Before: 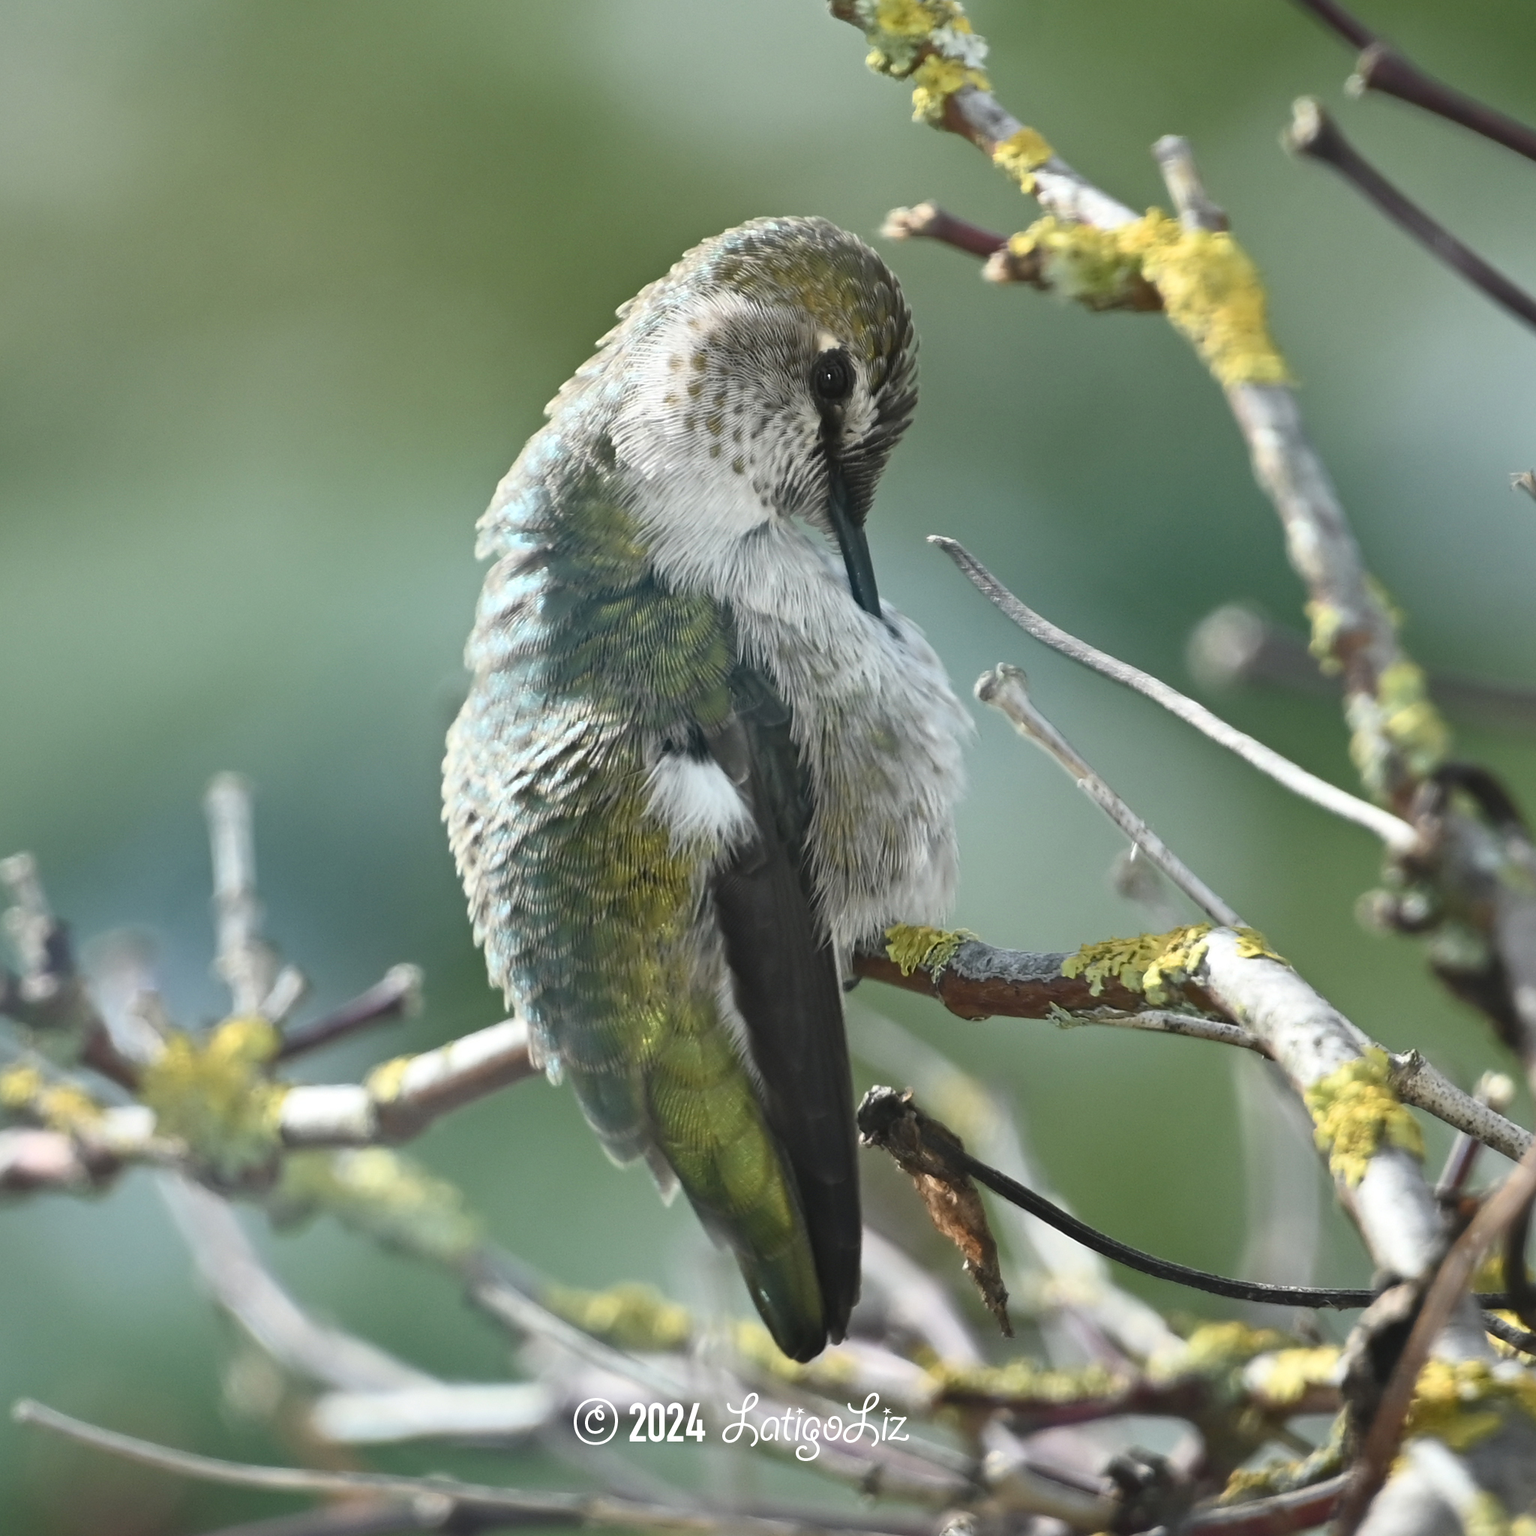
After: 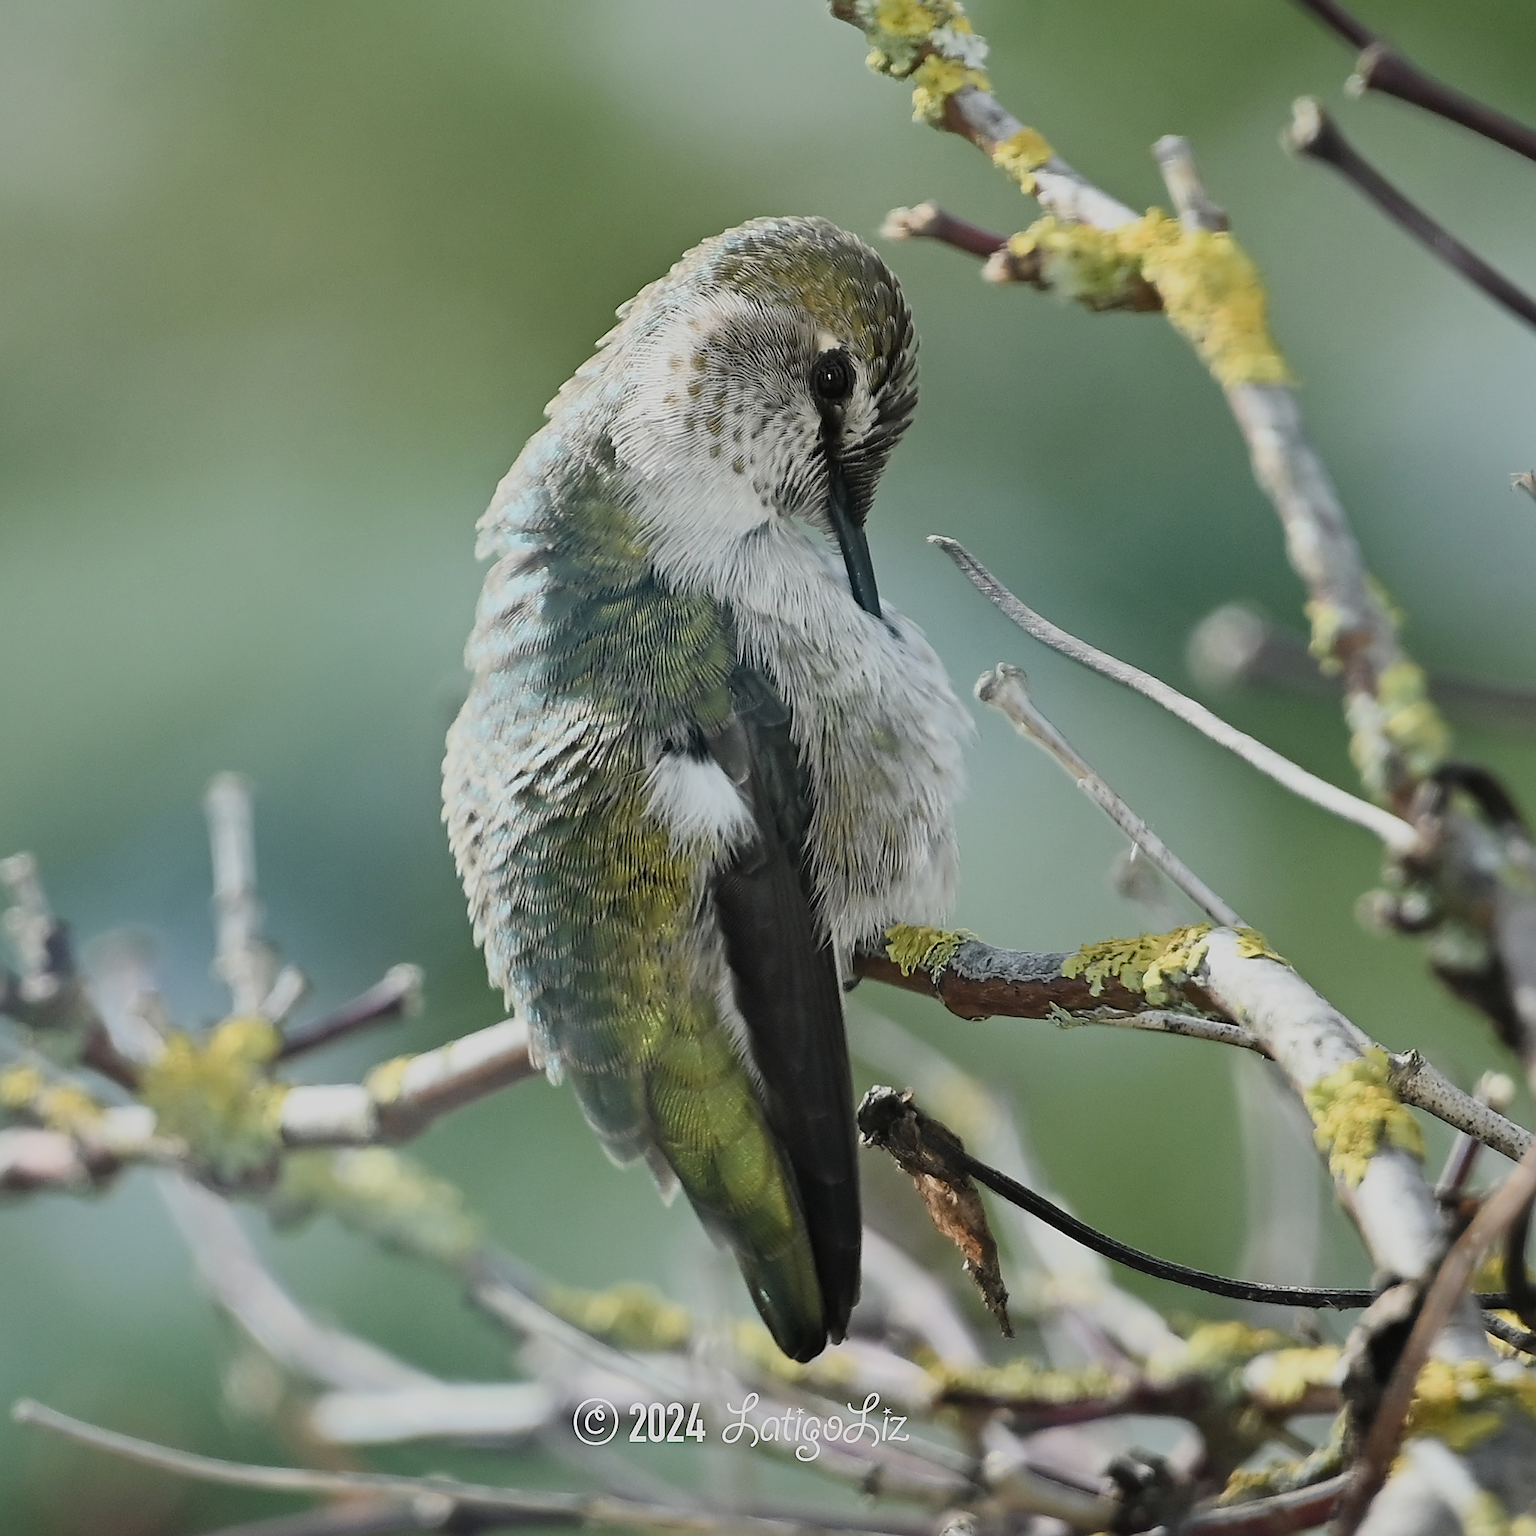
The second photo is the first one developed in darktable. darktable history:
filmic rgb: black relative exposure -7.65 EV, white relative exposure 4.56 EV, hardness 3.61
sharpen: radius 1.4, amount 1.25, threshold 0.7
